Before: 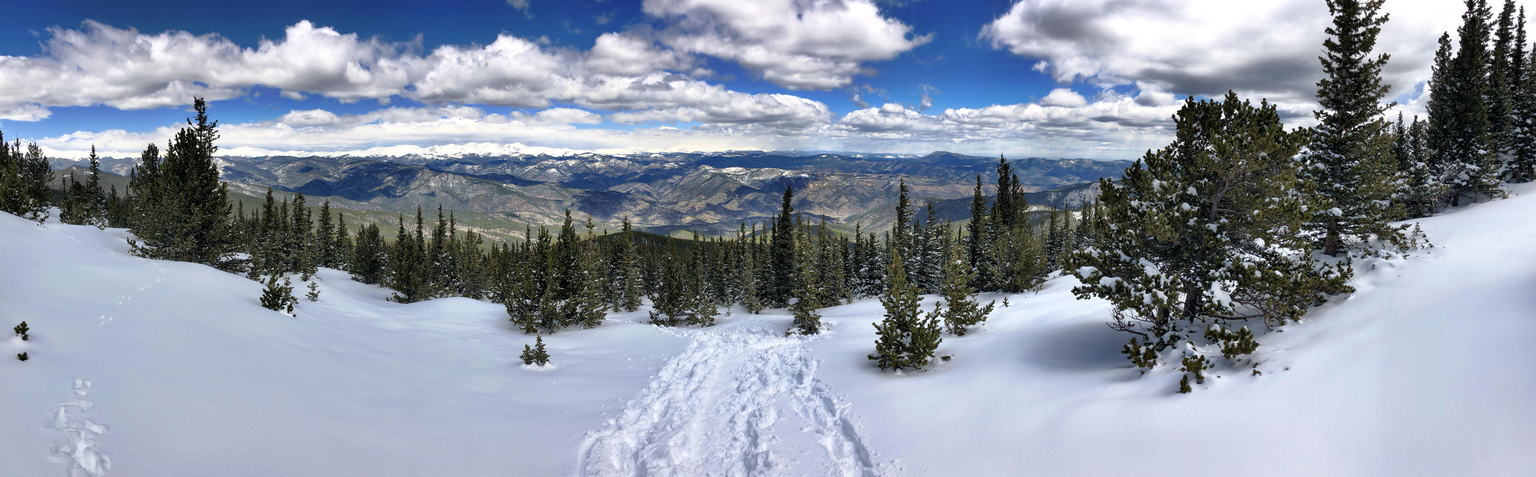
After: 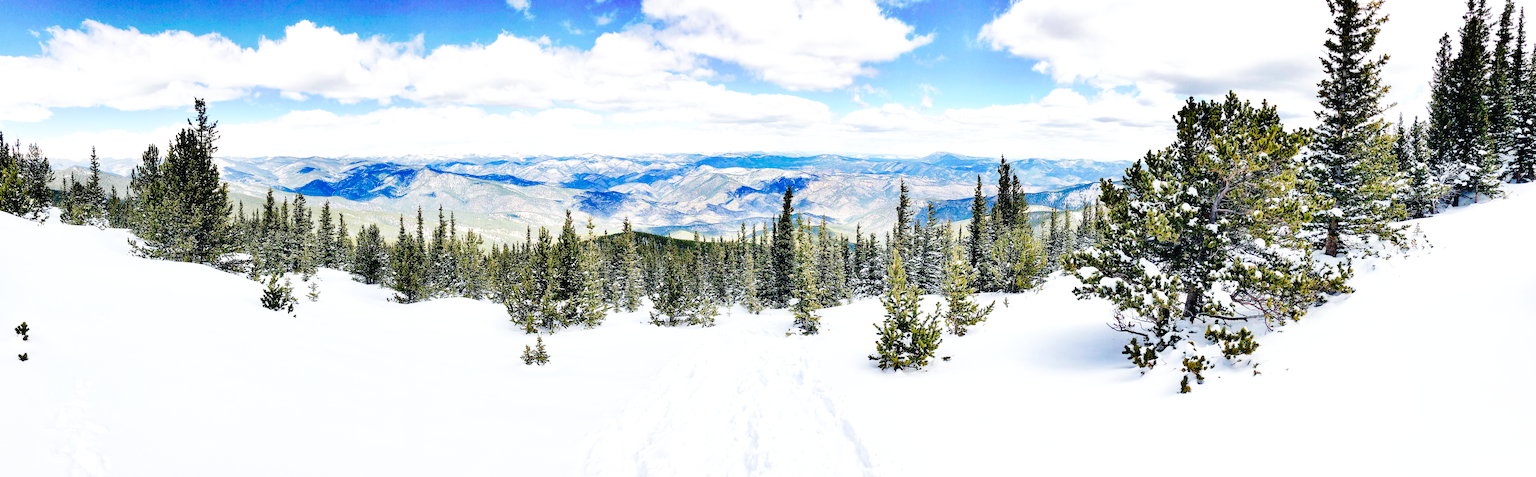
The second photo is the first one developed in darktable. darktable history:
exposure: black level correction 0.001, exposure 0.5 EV, compensate exposure bias true, compensate highlight preservation false
tone curve: curves: ch0 [(0, 0) (0.003, 0.002) (0.011, 0.008) (0.025, 0.017) (0.044, 0.027) (0.069, 0.037) (0.1, 0.052) (0.136, 0.074) (0.177, 0.11) (0.224, 0.155) (0.277, 0.237) (0.335, 0.34) (0.399, 0.467) (0.468, 0.584) (0.543, 0.683) (0.623, 0.762) (0.709, 0.827) (0.801, 0.888) (0.898, 0.947) (1, 1)], preserve colors none
base curve: curves: ch0 [(0, 0.003) (0.001, 0.002) (0.006, 0.004) (0.02, 0.022) (0.048, 0.086) (0.094, 0.234) (0.162, 0.431) (0.258, 0.629) (0.385, 0.8) (0.548, 0.918) (0.751, 0.988) (1, 1)], preserve colors none
